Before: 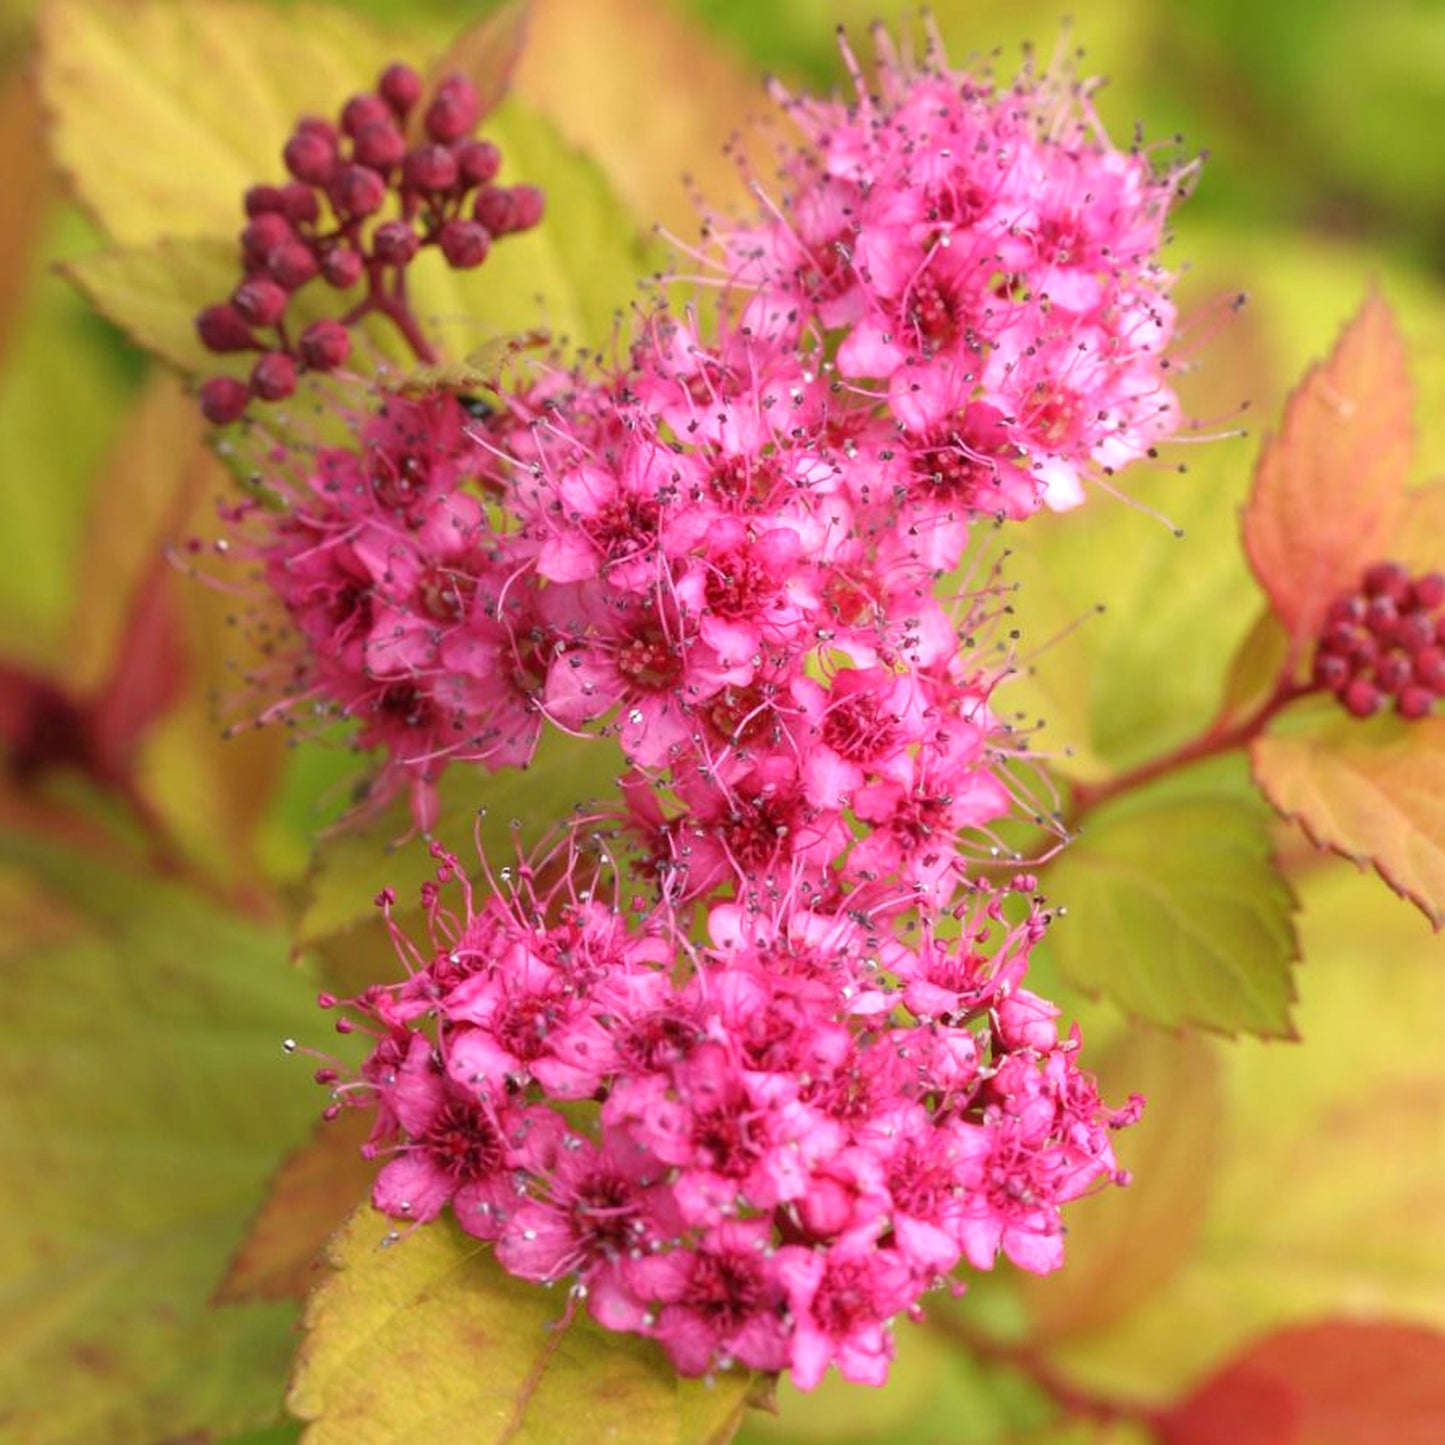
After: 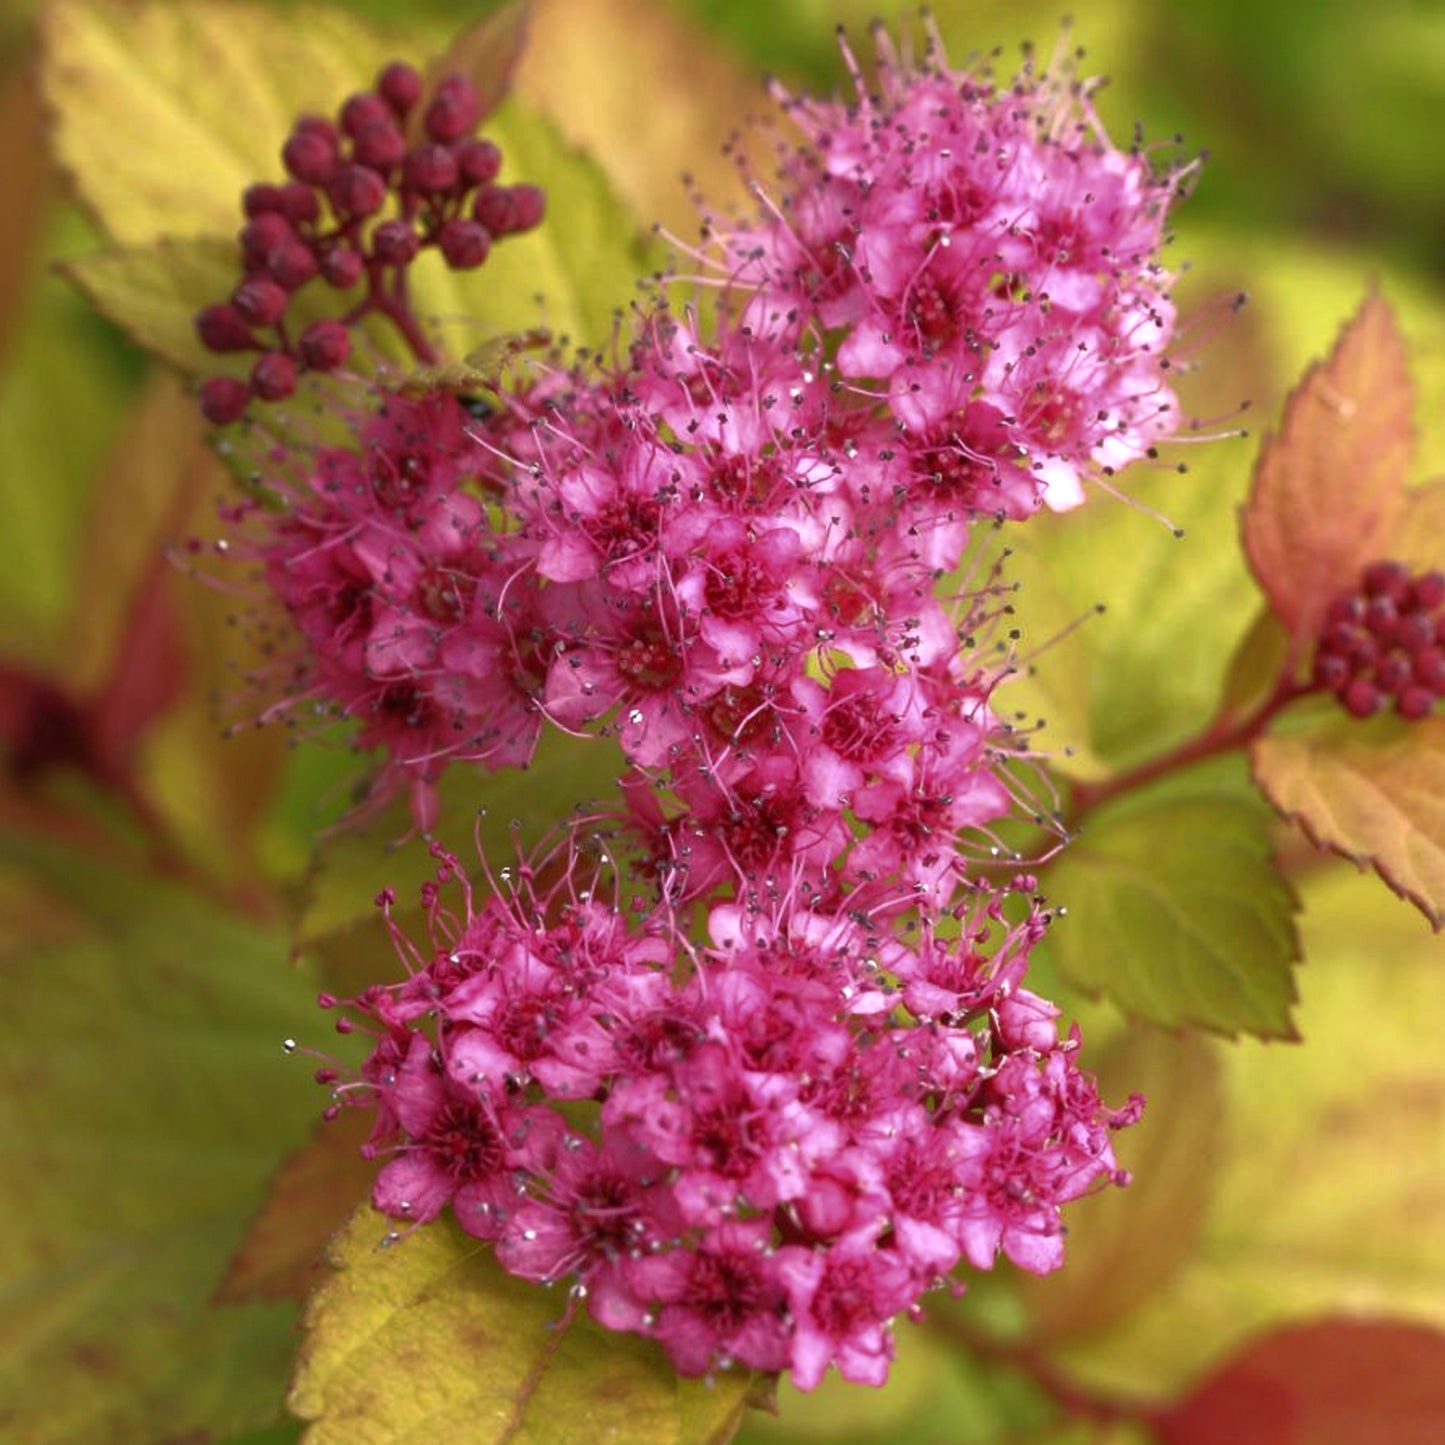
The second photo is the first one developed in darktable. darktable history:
exposure: exposure 0.2 EV, compensate highlight preservation false
rgb curve: curves: ch0 [(0, 0) (0.415, 0.237) (1, 1)]
